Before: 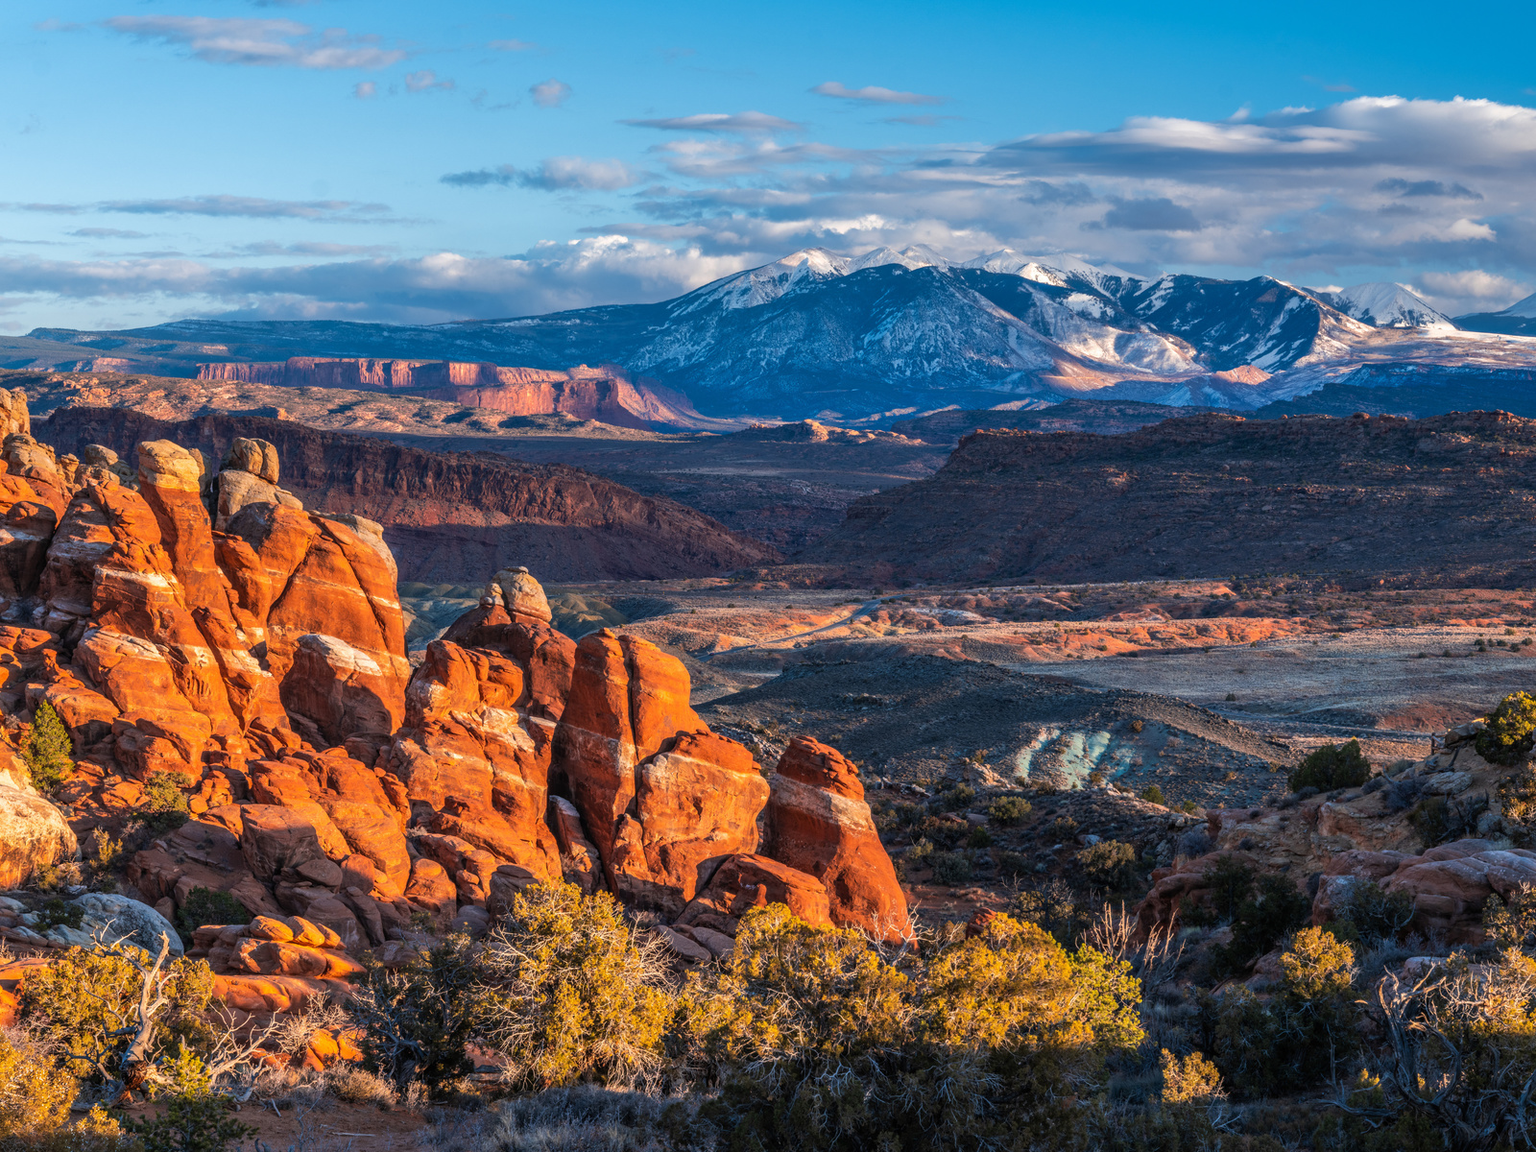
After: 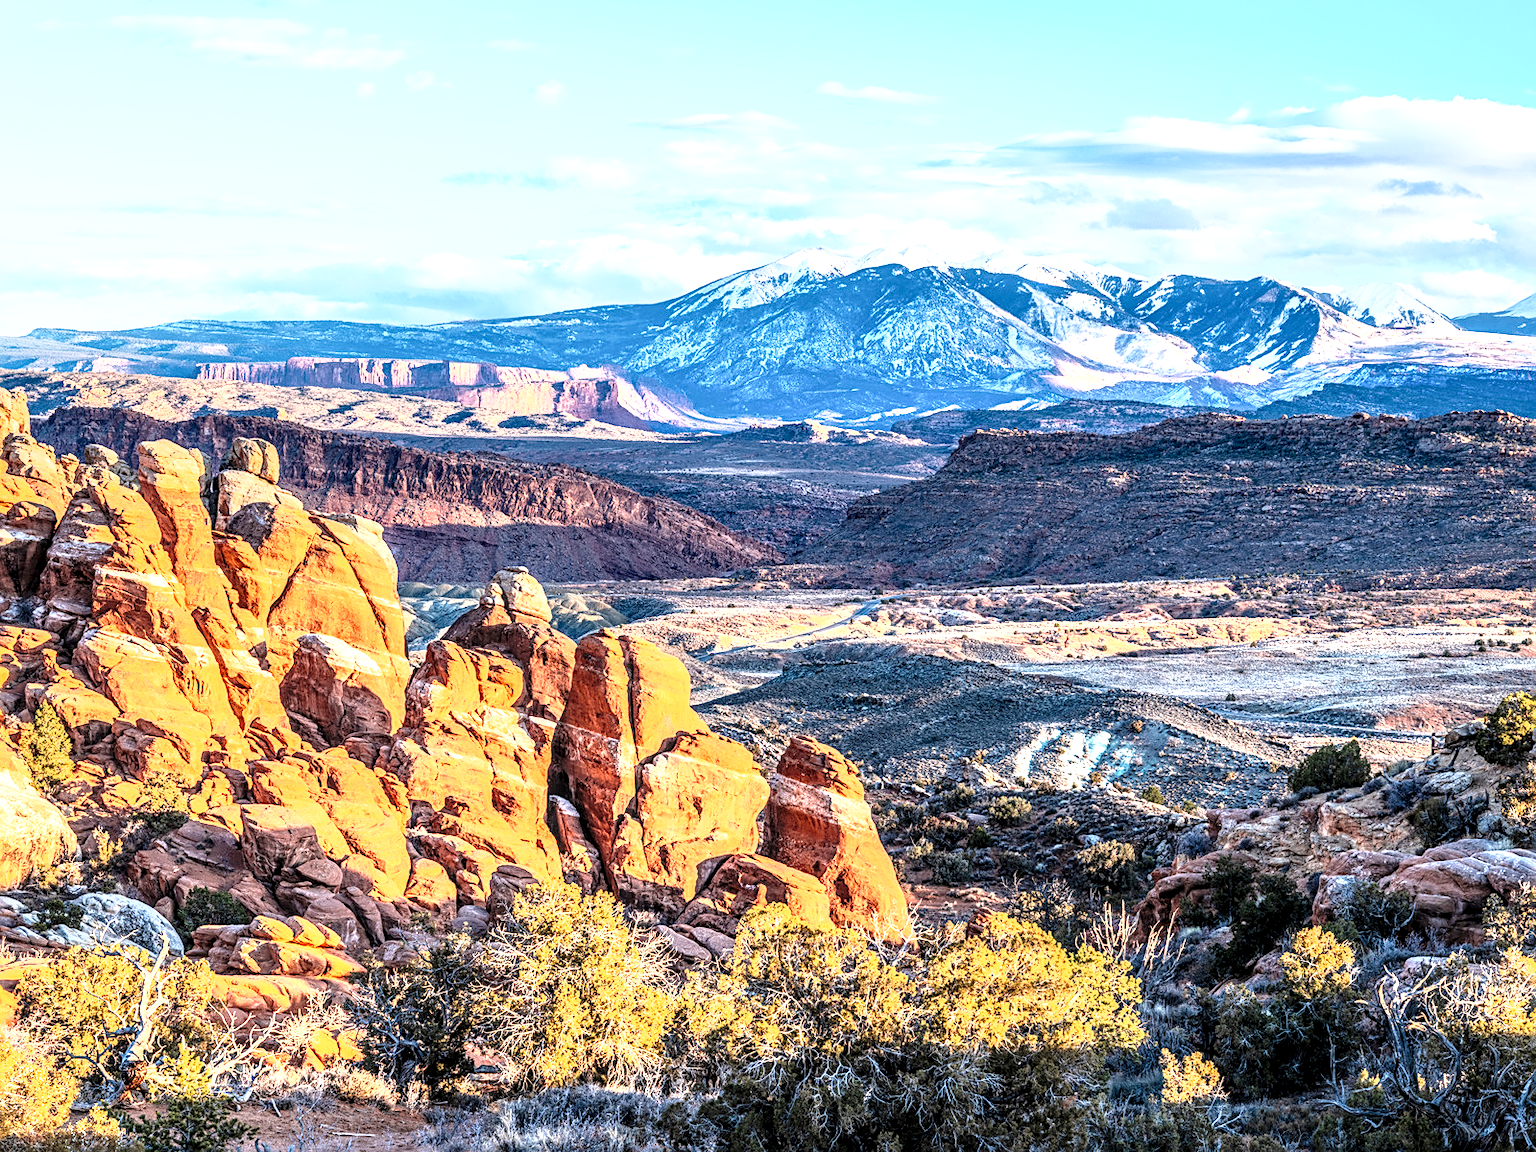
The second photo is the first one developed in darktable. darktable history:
base curve: curves: ch0 [(0, 0) (0.005, 0.002) (0.193, 0.295) (0.399, 0.664) (0.75, 0.928) (1, 1)]
sharpen: amount 0.497
exposure: black level correction 0, exposure 1 EV, compensate highlight preservation false
tone curve: curves: ch0 [(0, 0) (0.003, 0.023) (0.011, 0.025) (0.025, 0.029) (0.044, 0.047) (0.069, 0.079) (0.1, 0.113) (0.136, 0.152) (0.177, 0.199) (0.224, 0.26) (0.277, 0.333) (0.335, 0.404) (0.399, 0.48) (0.468, 0.559) (0.543, 0.635) (0.623, 0.713) (0.709, 0.797) (0.801, 0.879) (0.898, 0.953) (1, 1)], preserve colors none
color zones: curves: ch0 [(0, 0.5) (0.143, 0.5) (0.286, 0.456) (0.429, 0.5) (0.571, 0.5) (0.714, 0.5) (0.857, 0.5) (1, 0.5)]; ch1 [(0, 0.5) (0.143, 0.5) (0.286, 0.422) (0.429, 0.5) (0.571, 0.5) (0.714, 0.5) (0.857, 0.5) (1, 0.5)]
local contrast: detail 150%
